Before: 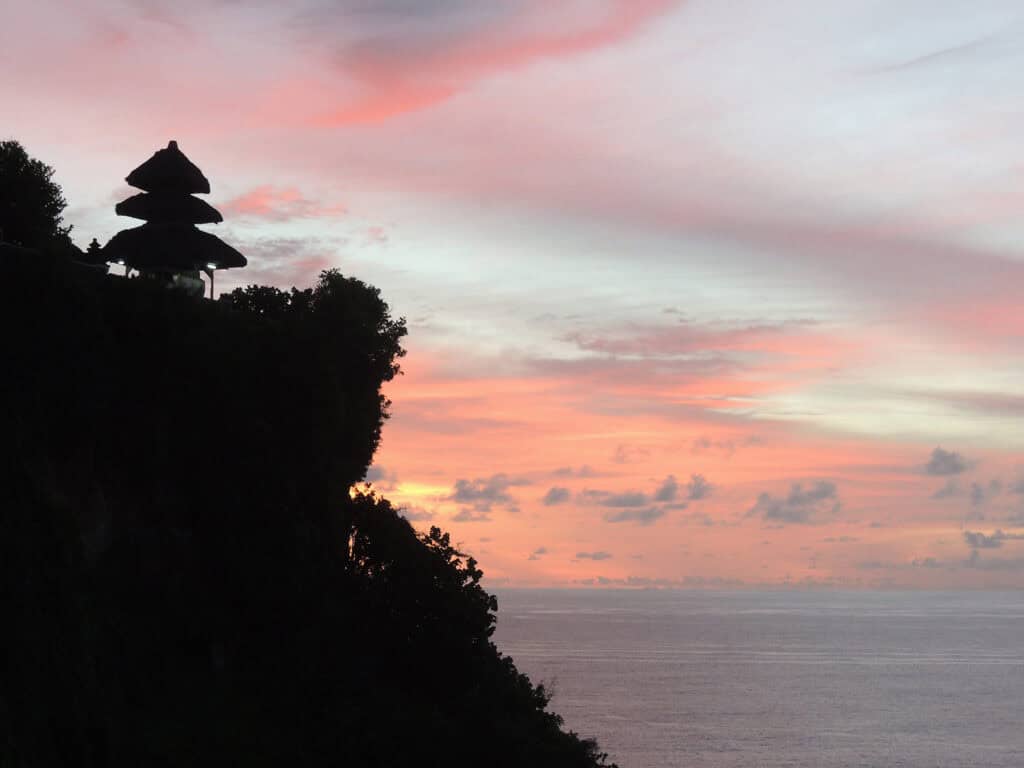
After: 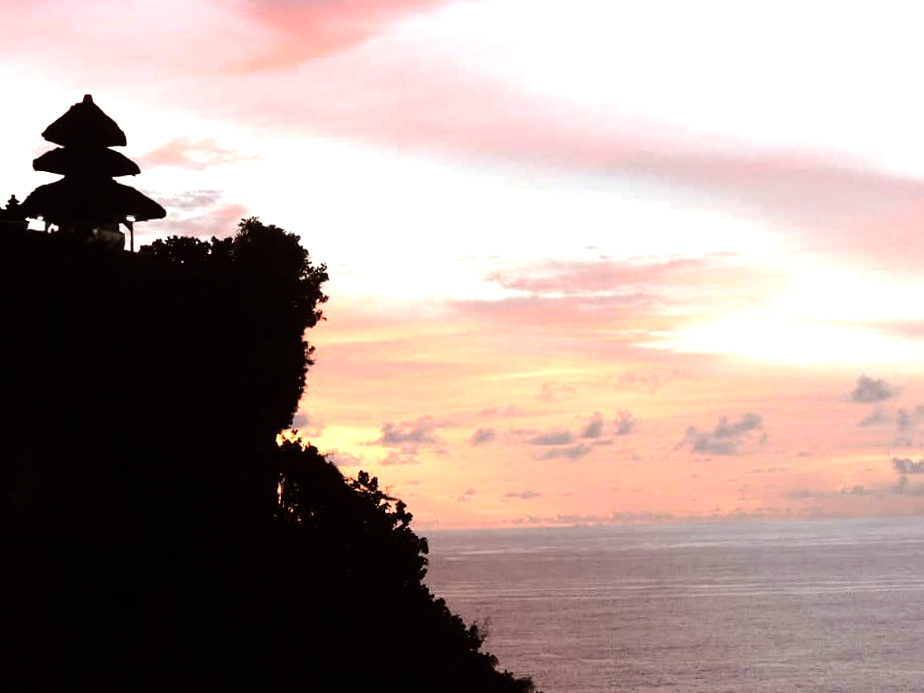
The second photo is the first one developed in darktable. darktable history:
rgb levels: mode RGB, independent channels, levels [[0, 0.5, 1], [0, 0.521, 1], [0, 0.536, 1]]
crop and rotate: angle 1.96°, left 5.673%, top 5.673%
tone equalizer: -8 EV -1.08 EV, -7 EV -1.01 EV, -6 EV -0.867 EV, -5 EV -0.578 EV, -3 EV 0.578 EV, -2 EV 0.867 EV, -1 EV 1.01 EV, +0 EV 1.08 EV, edges refinement/feathering 500, mask exposure compensation -1.57 EV, preserve details no
